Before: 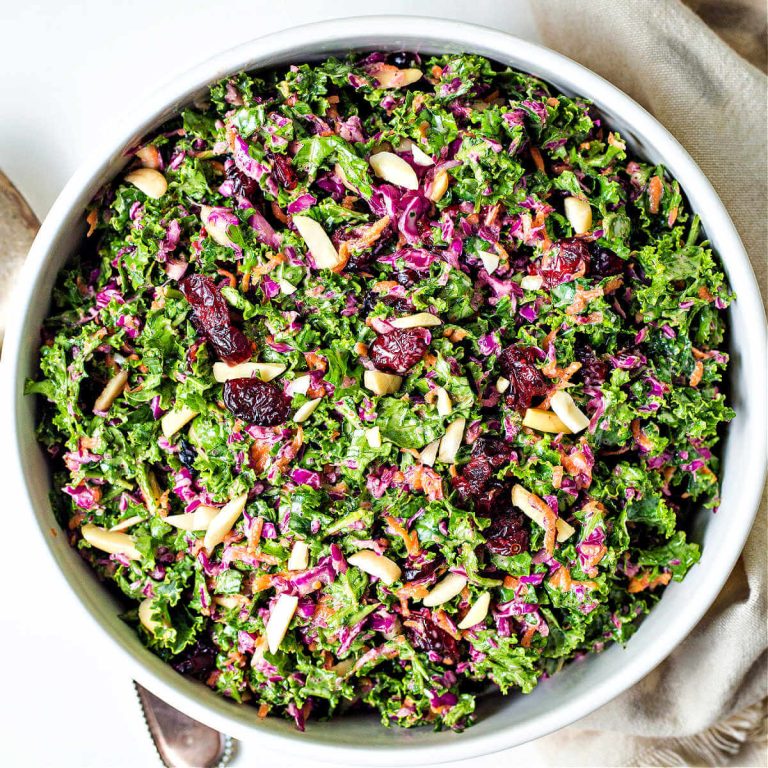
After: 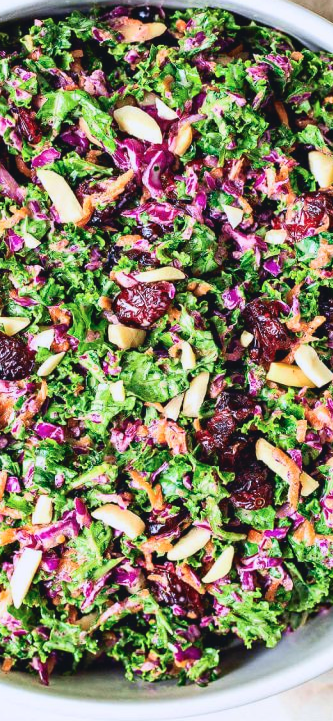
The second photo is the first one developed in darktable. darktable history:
shadows and highlights: shadows 4.1, highlights -17.6, soften with gaussian
white balance: red 1.004, blue 1.024
crop: left 33.452%, top 6.025%, right 23.155%
tone curve: curves: ch0 [(0, 0.045) (0.155, 0.169) (0.46, 0.466) (0.751, 0.788) (1, 0.961)]; ch1 [(0, 0) (0.43, 0.408) (0.472, 0.469) (0.505, 0.503) (0.553, 0.563) (0.592, 0.581) (0.631, 0.625) (1, 1)]; ch2 [(0, 0) (0.505, 0.495) (0.55, 0.557) (0.583, 0.573) (1, 1)], color space Lab, independent channels, preserve colors none
